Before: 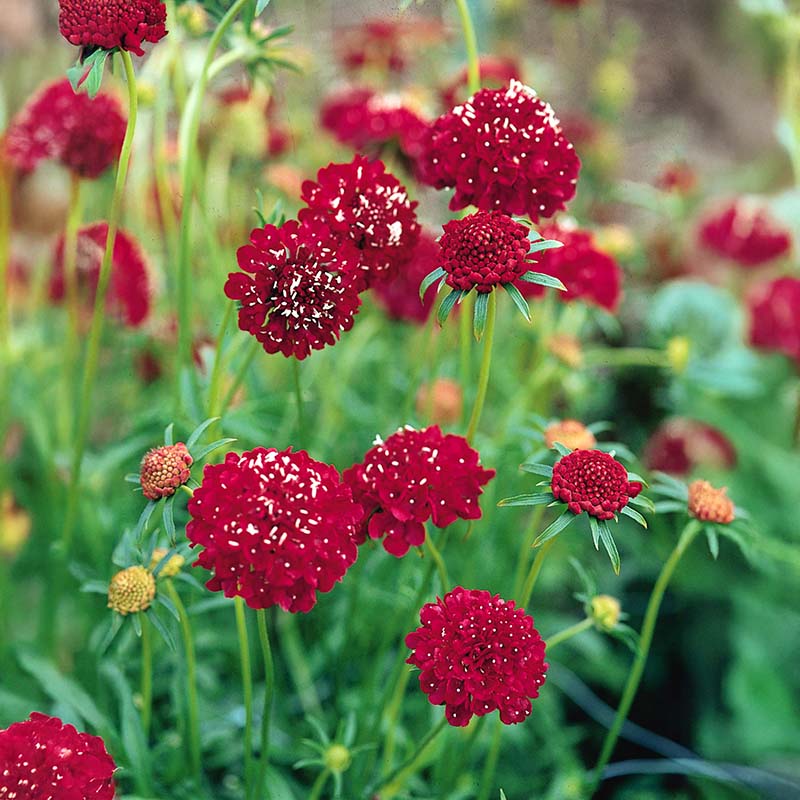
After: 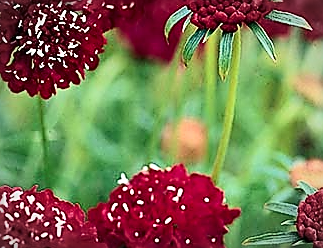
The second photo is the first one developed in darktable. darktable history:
crop: left 31.885%, top 32.657%, right 27.646%, bottom 36.319%
contrast brightness saturation: contrast 0.279
sharpen: radius 1.399, amount 1.236, threshold 0.801
vignetting: fall-off radius 60.04%, automatic ratio true
